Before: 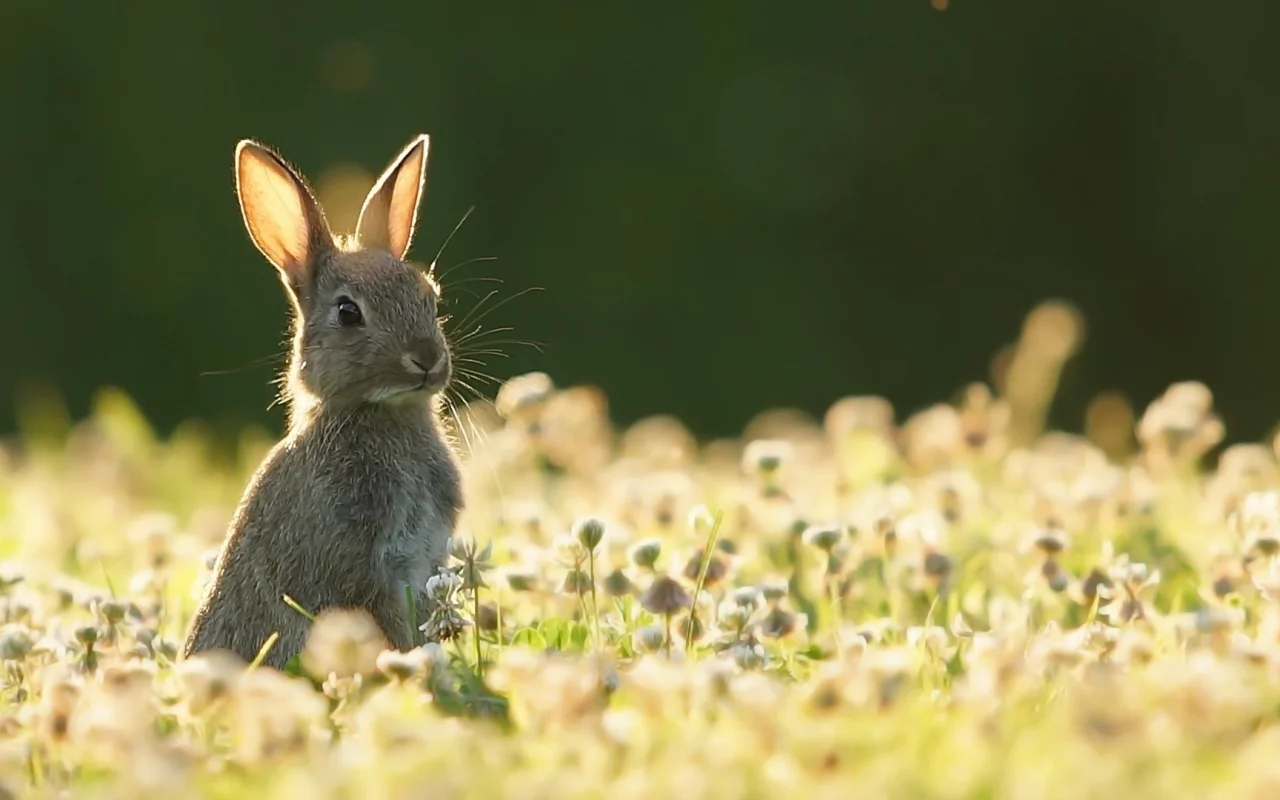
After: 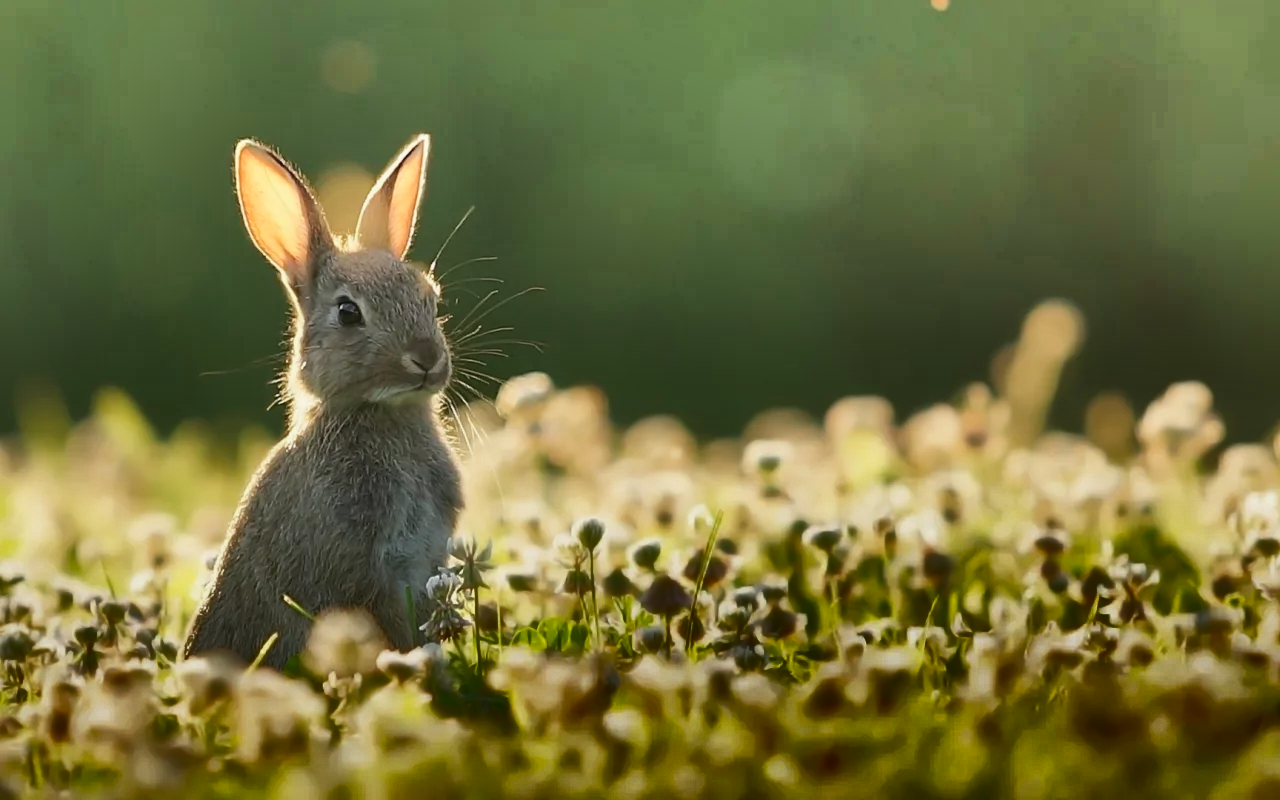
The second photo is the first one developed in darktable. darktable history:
shadows and highlights: radius 123.91, shadows 99.97, white point adjustment -2.94, highlights -98.14, soften with gaussian
